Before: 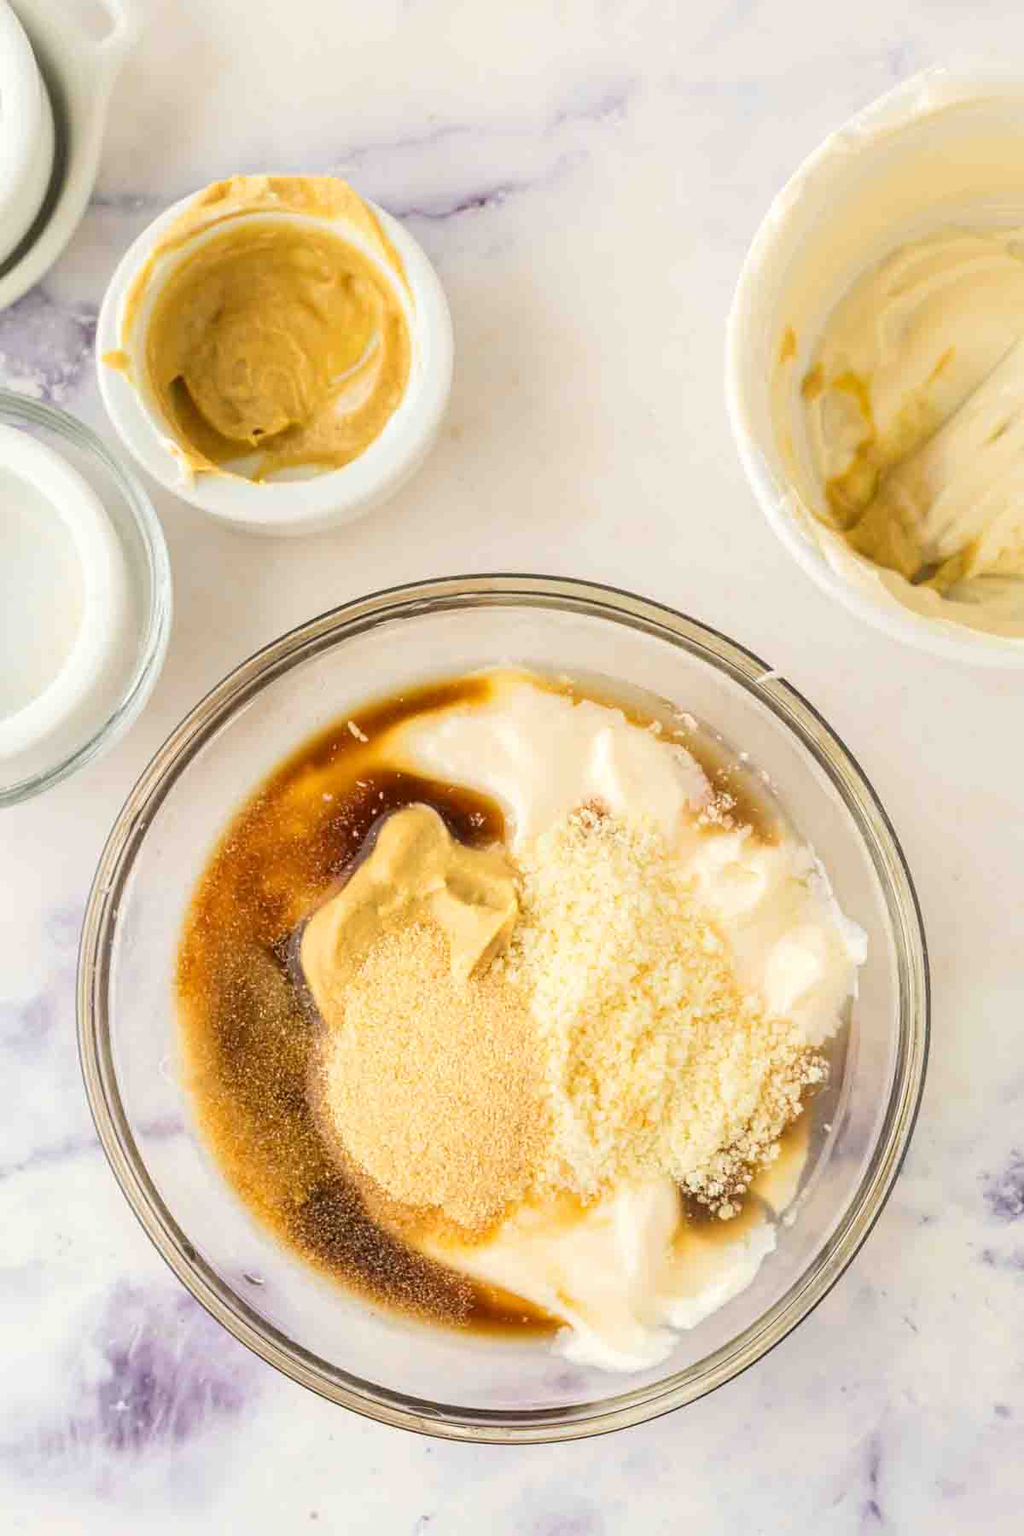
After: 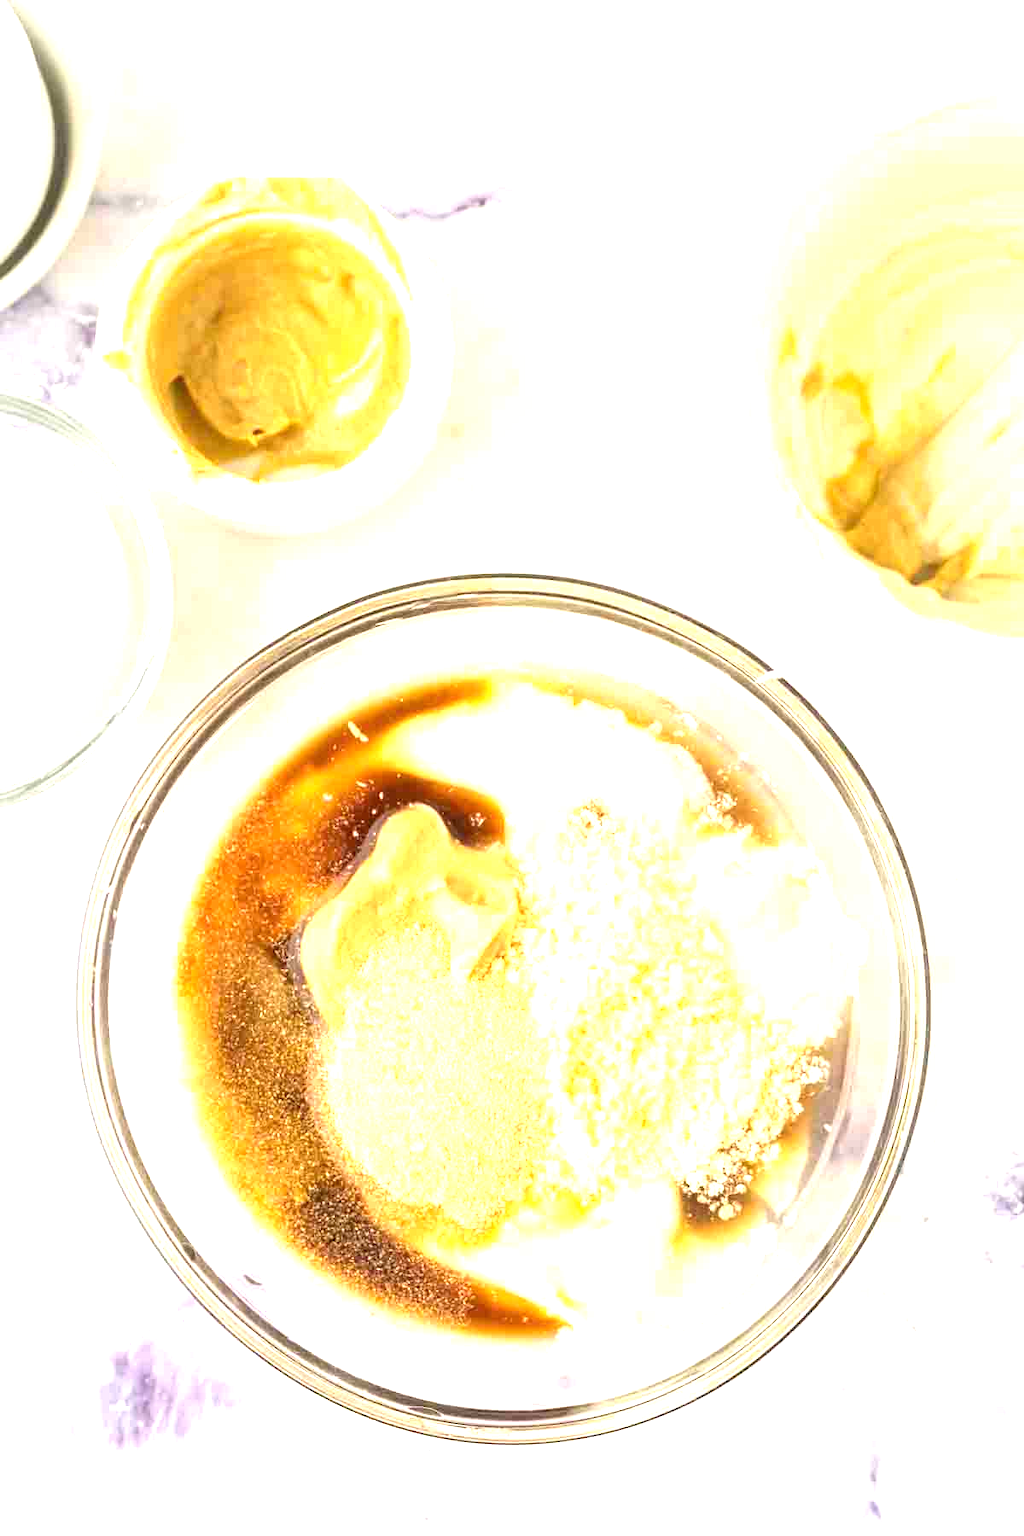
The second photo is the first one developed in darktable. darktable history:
exposure: black level correction 0, exposure 1.17 EV, compensate highlight preservation false
